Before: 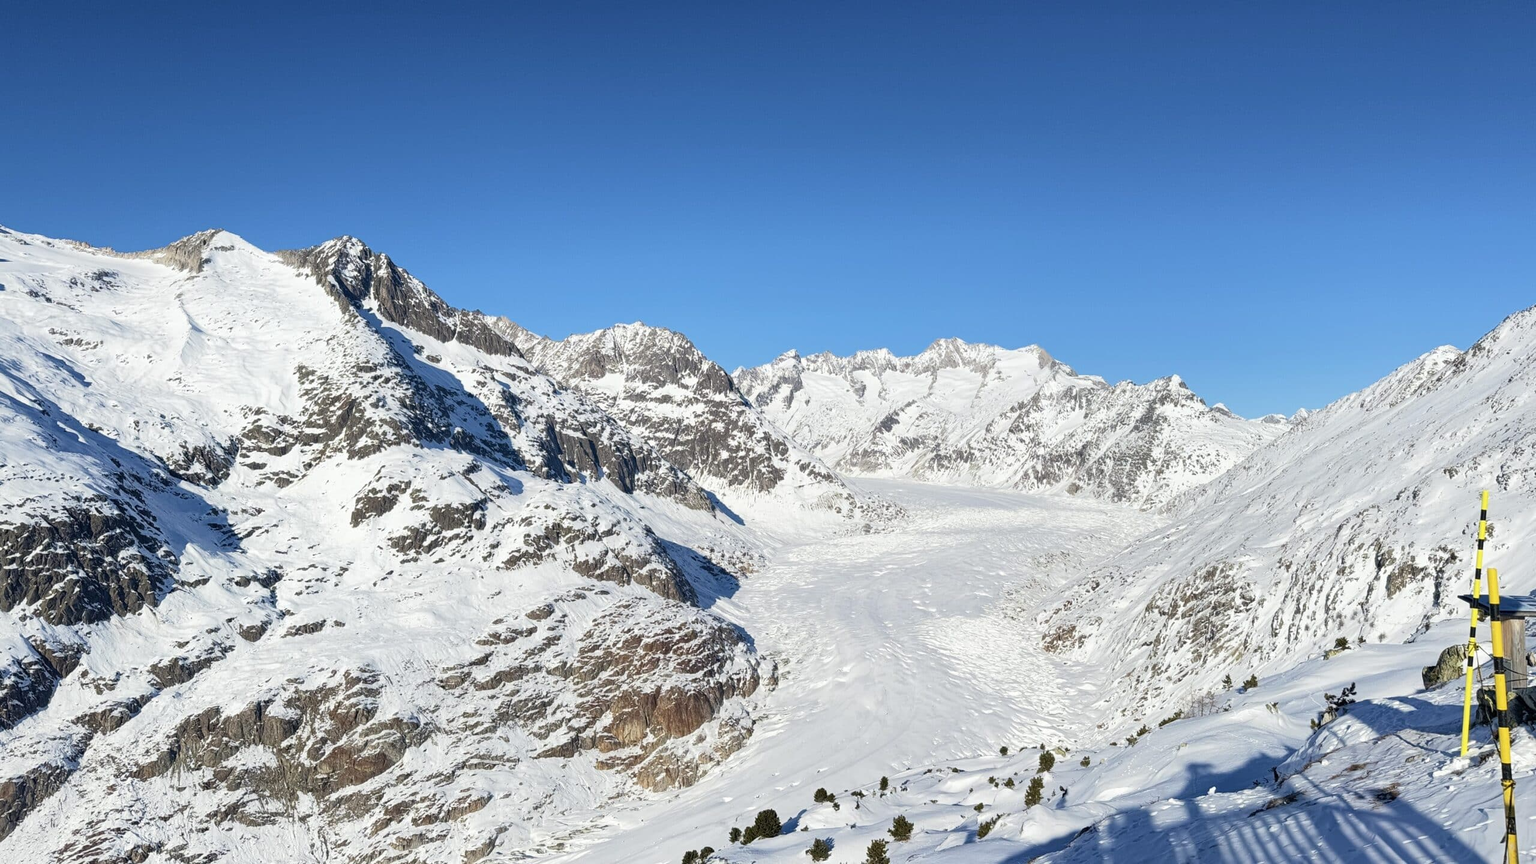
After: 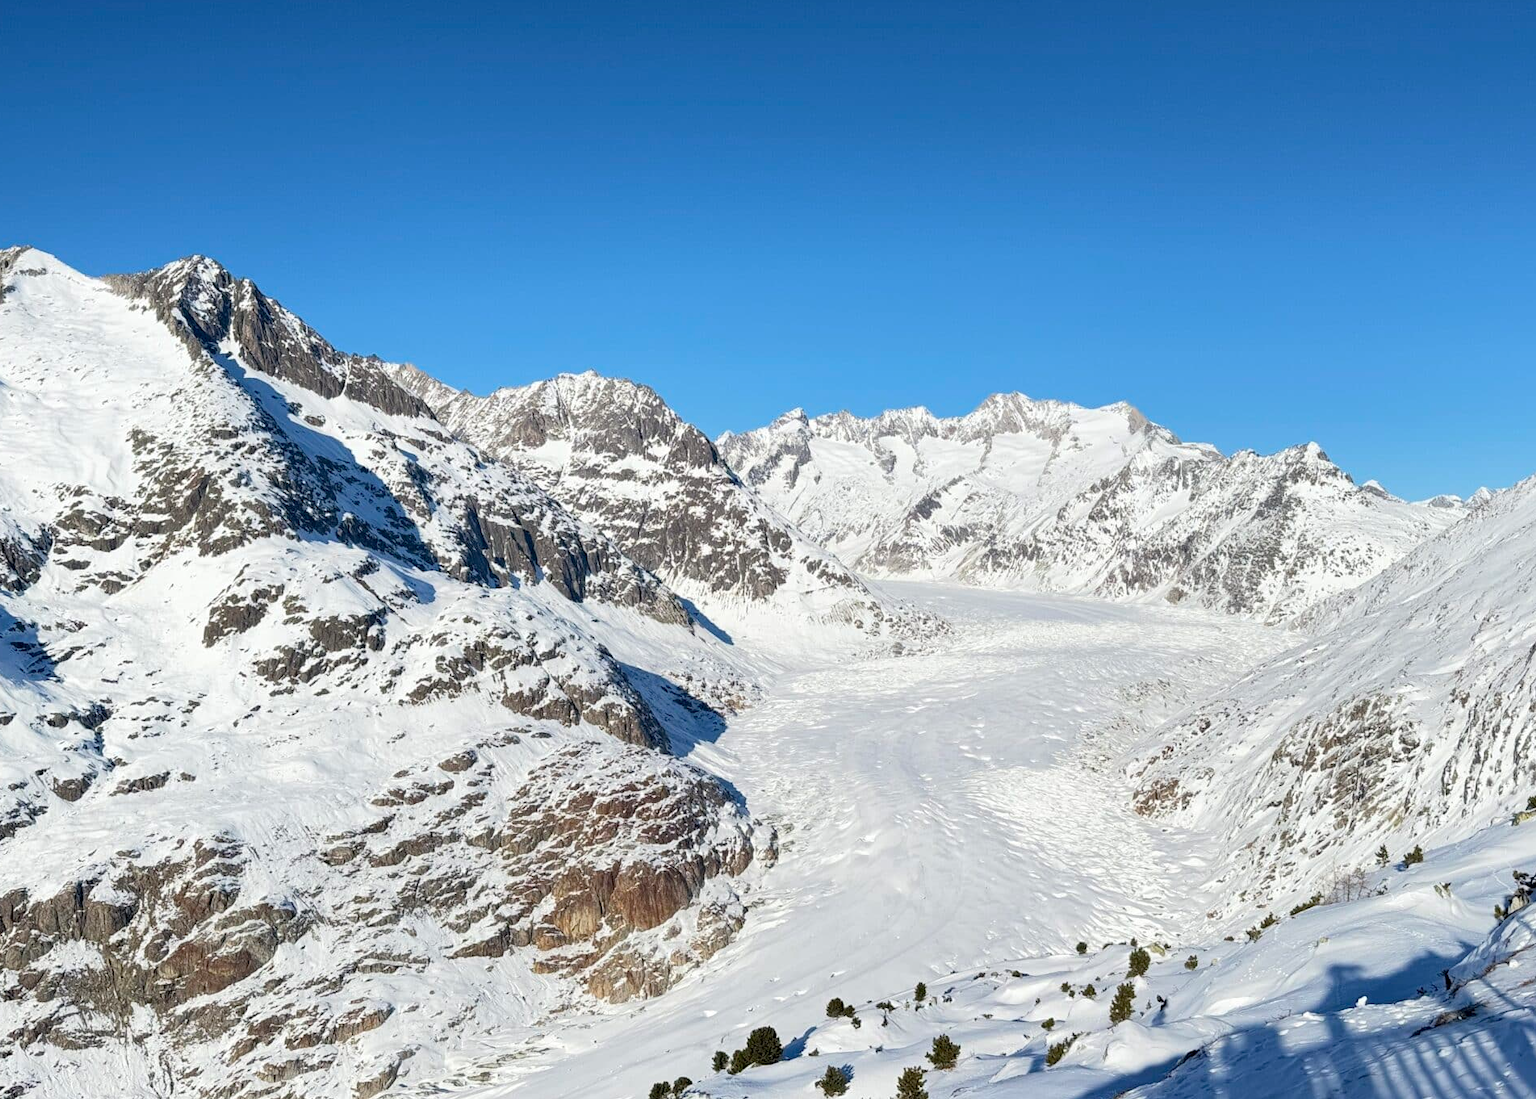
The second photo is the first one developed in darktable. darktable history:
crop and rotate: left 13.024%, top 5.38%, right 12.608%
exposure: black level correction 0.004, exposure 0.016 EV, compensate highlight preservation false
